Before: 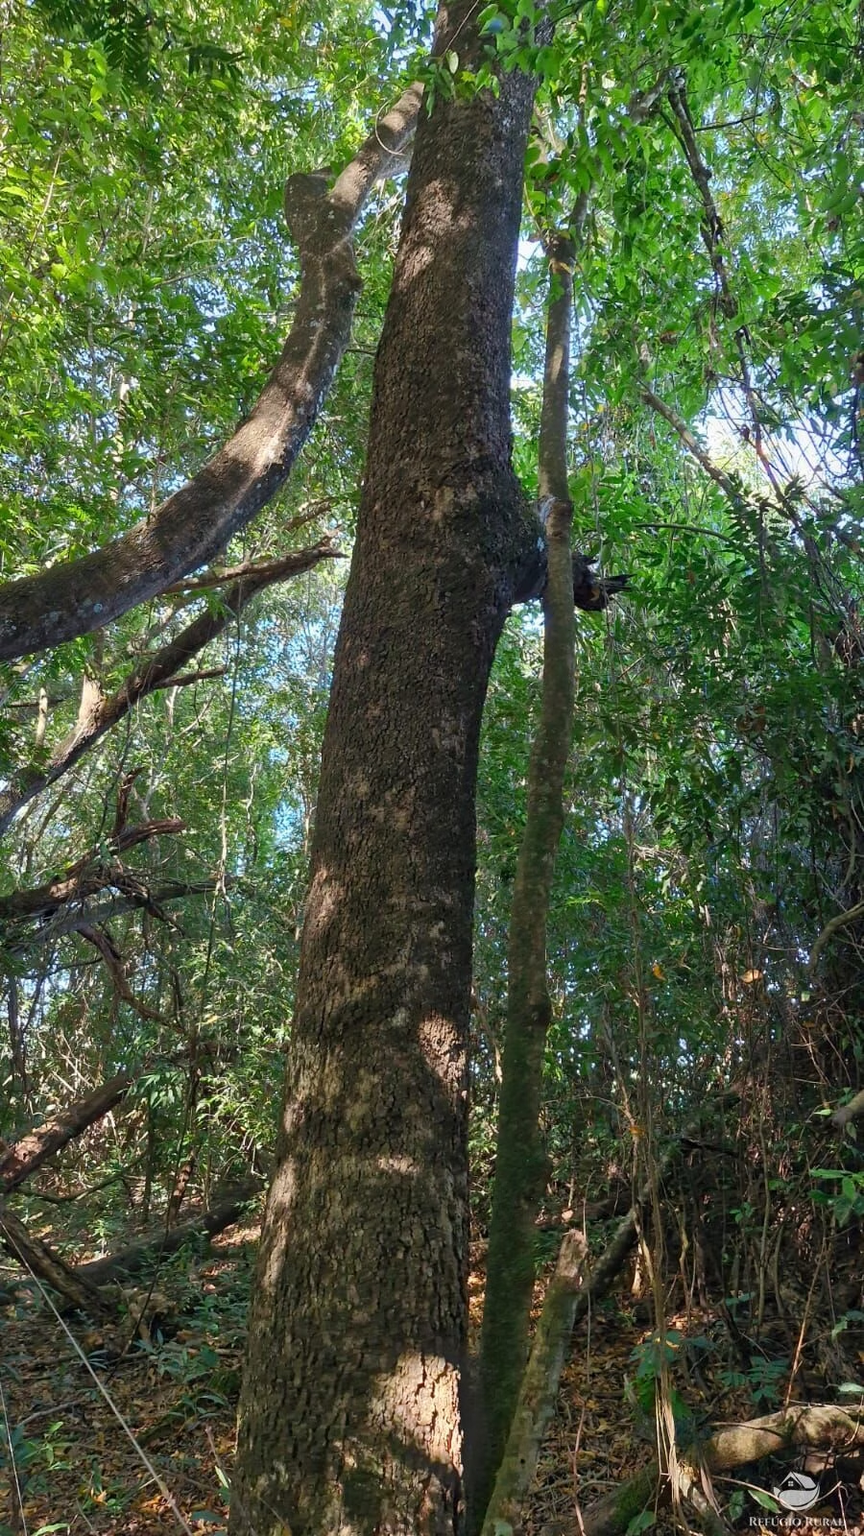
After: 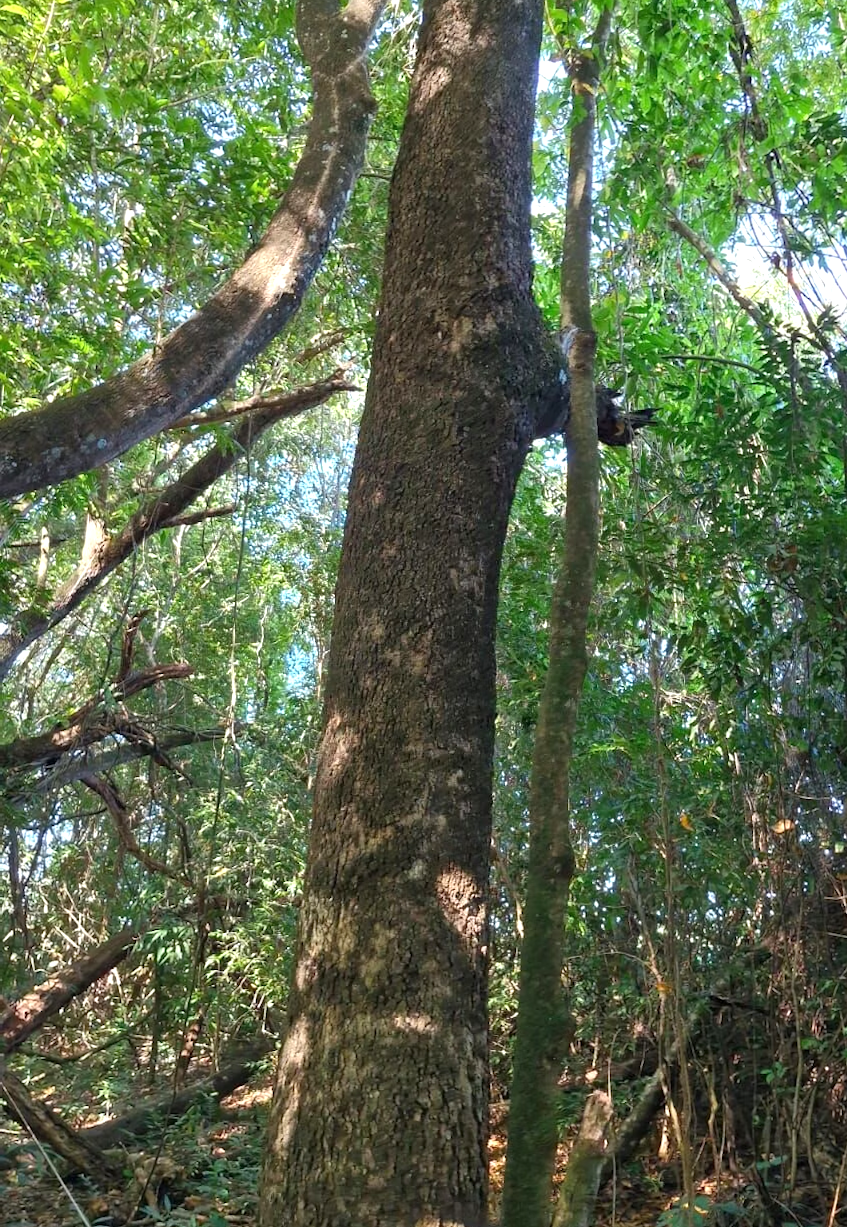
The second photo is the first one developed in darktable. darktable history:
crop and rotate: angle 0.068°, top 11.834%, right 5.602%, bottom 11.304%
exposure: exposure 0.608 EV, compensate highlight preservation false
